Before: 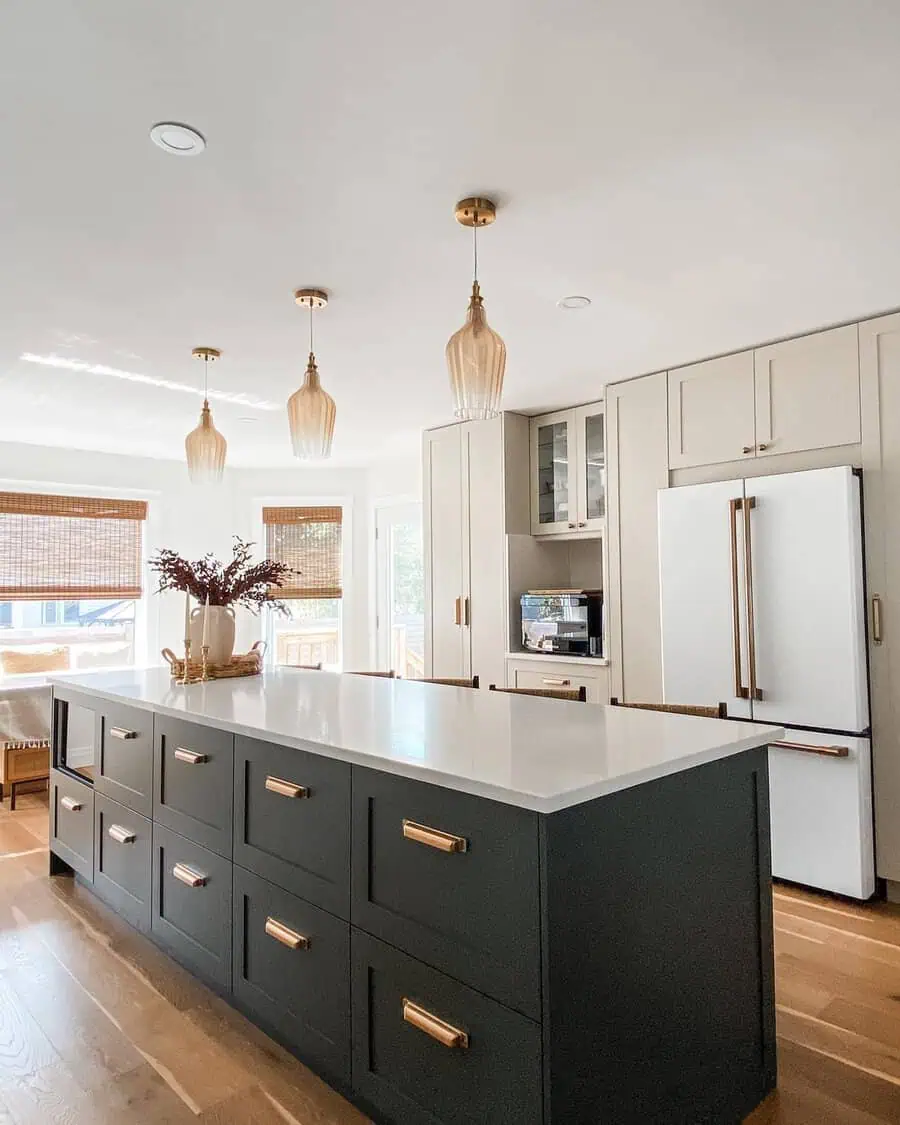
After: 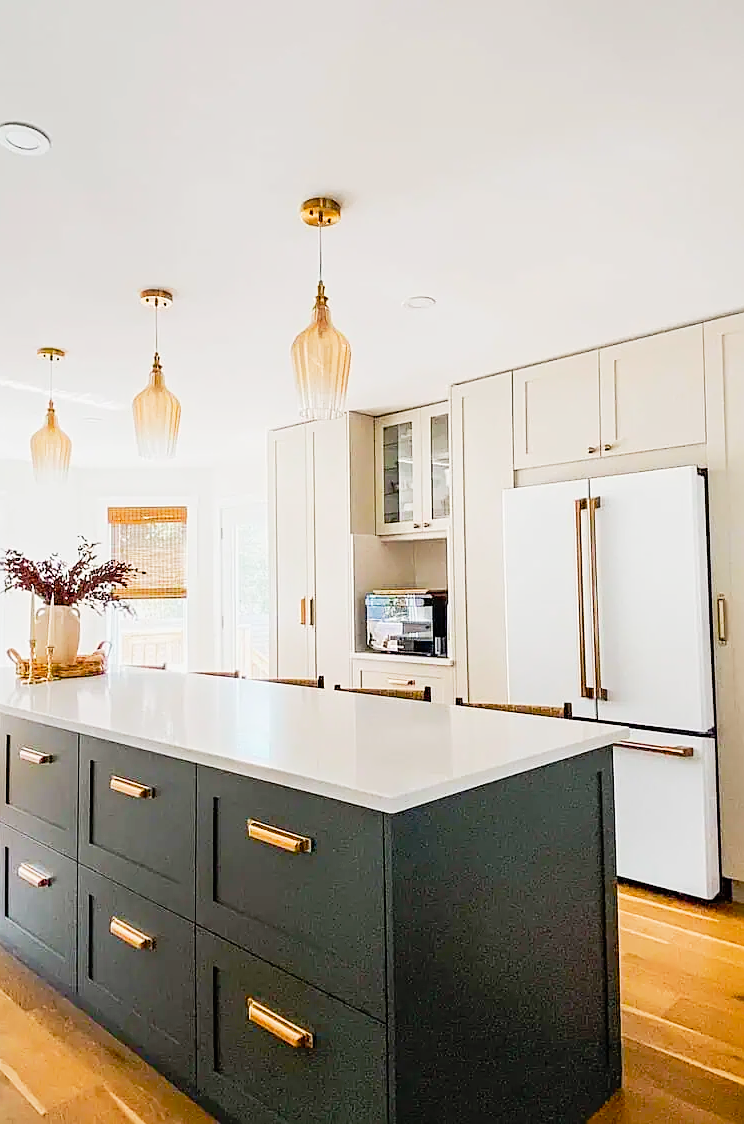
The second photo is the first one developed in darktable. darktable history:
sharpen: on, module defaults
tone curve: curves: ch0 [(0, 0.005) (0.103, 0.097) (0.18, 0.22) (0.4, 0.485) (0.5, 0.612) (0.668, 0.787) (0.823, 0.894) (1, 0.971)]; ch1 [(0, 0) (0.172, 0.123) (0.324, 0.253) (0.396, 0.388) (0.478, 0.461) (0.499, 0.498) (0.522, 0.528) (0.609, 0.686) (0.704, 0.818) (1, 1)]; ch2 [(0, 0) (0.411, 0.424) (0.496, 0.501) (0.515, 0.514) (0.555, 0.585) (0.641, 0.69) (1, 1)], preserve colors none
crop: left 17.264%, bottom 0.026%
color balance rgb: shadows lift › hue 87.81°, perceptual saturation grading › global saturation 29.973%, perceptual brilliance grading › mid-tones 11.044%, perceptual brilliance grading › shadows 15.017%, global vibrance 20%
